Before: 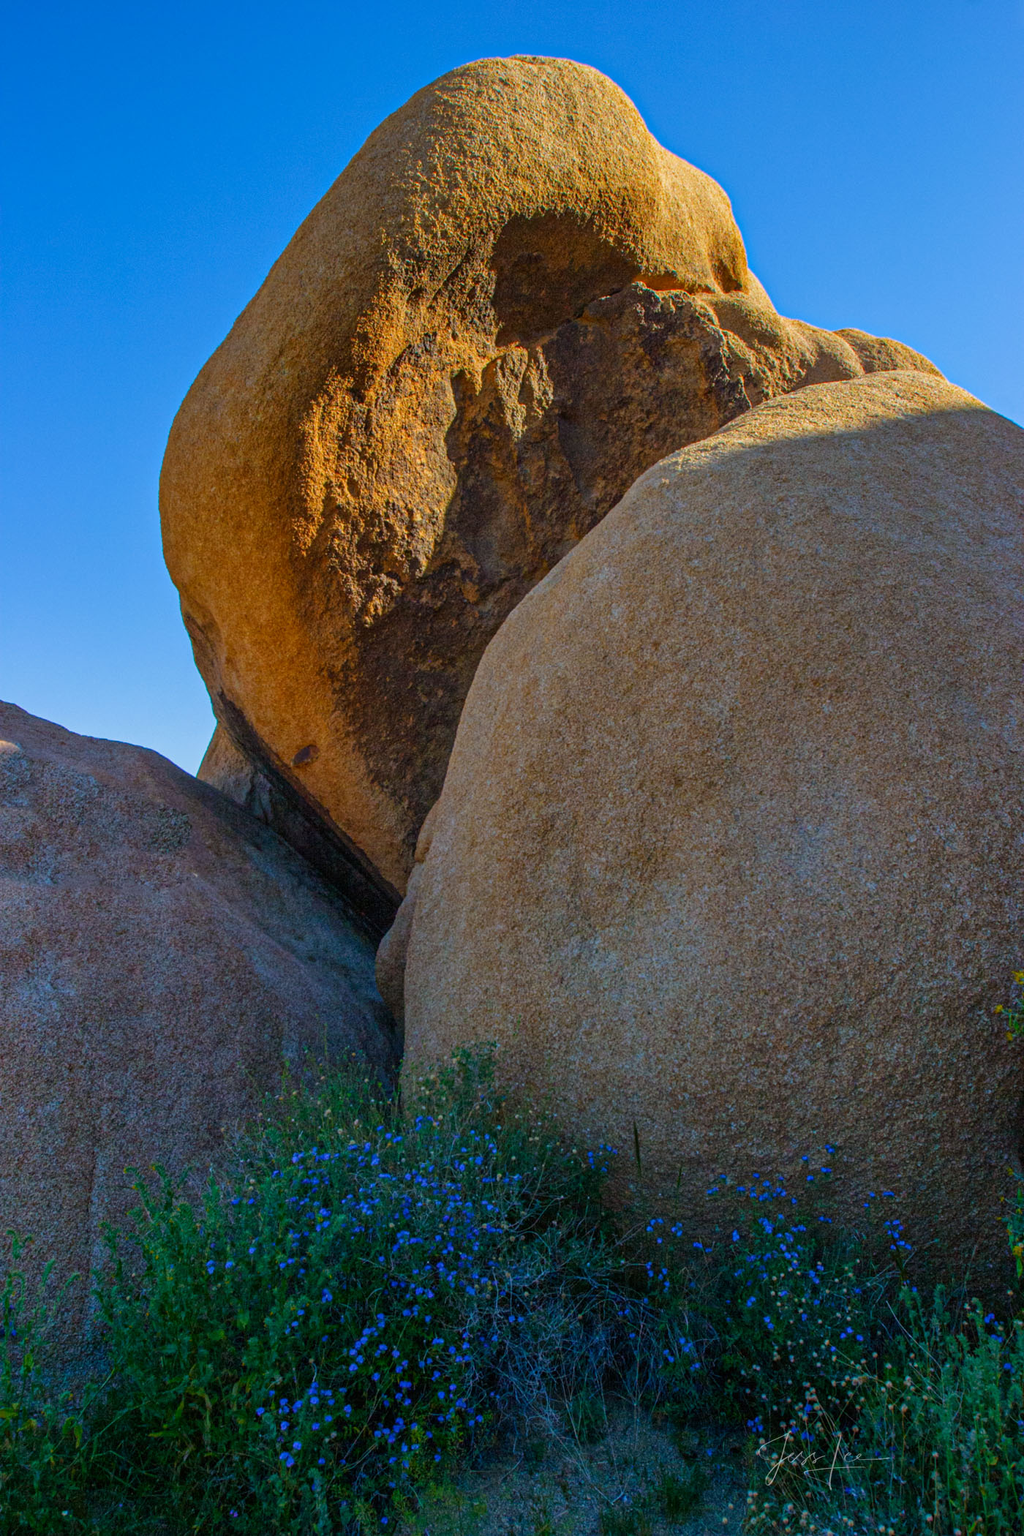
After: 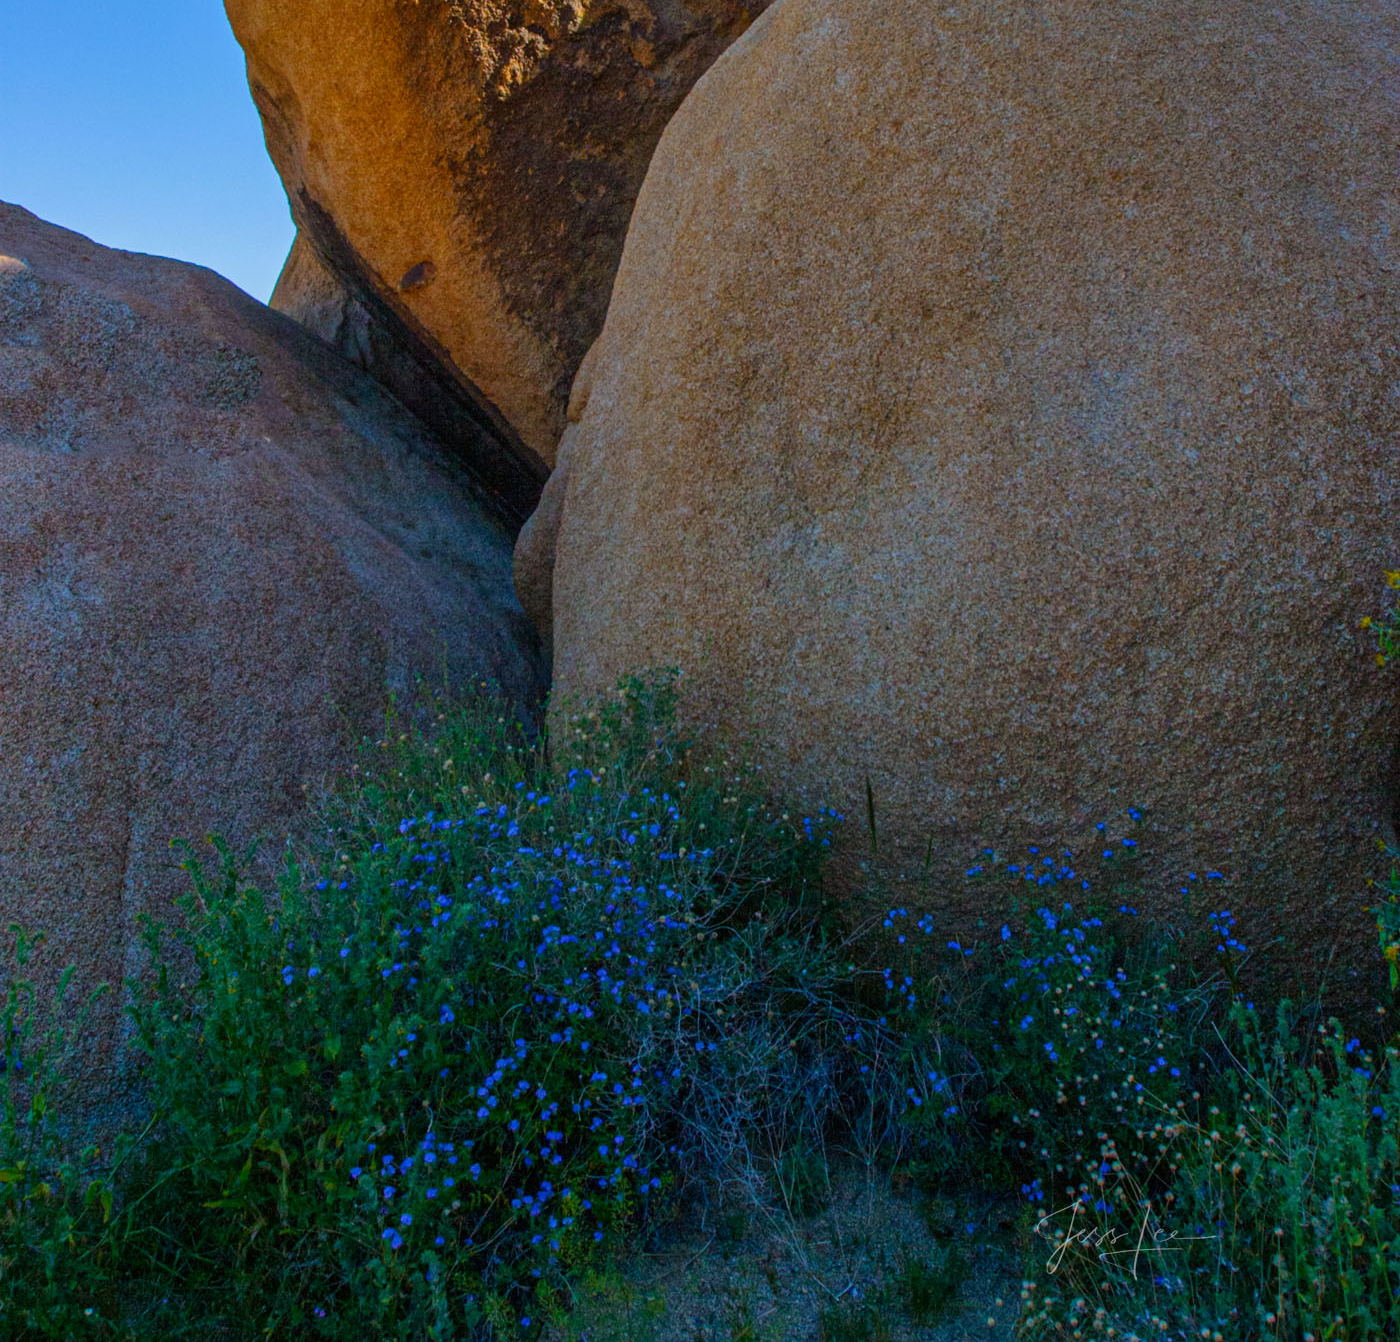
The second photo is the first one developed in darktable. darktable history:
crop and rotate: top 36.091%
